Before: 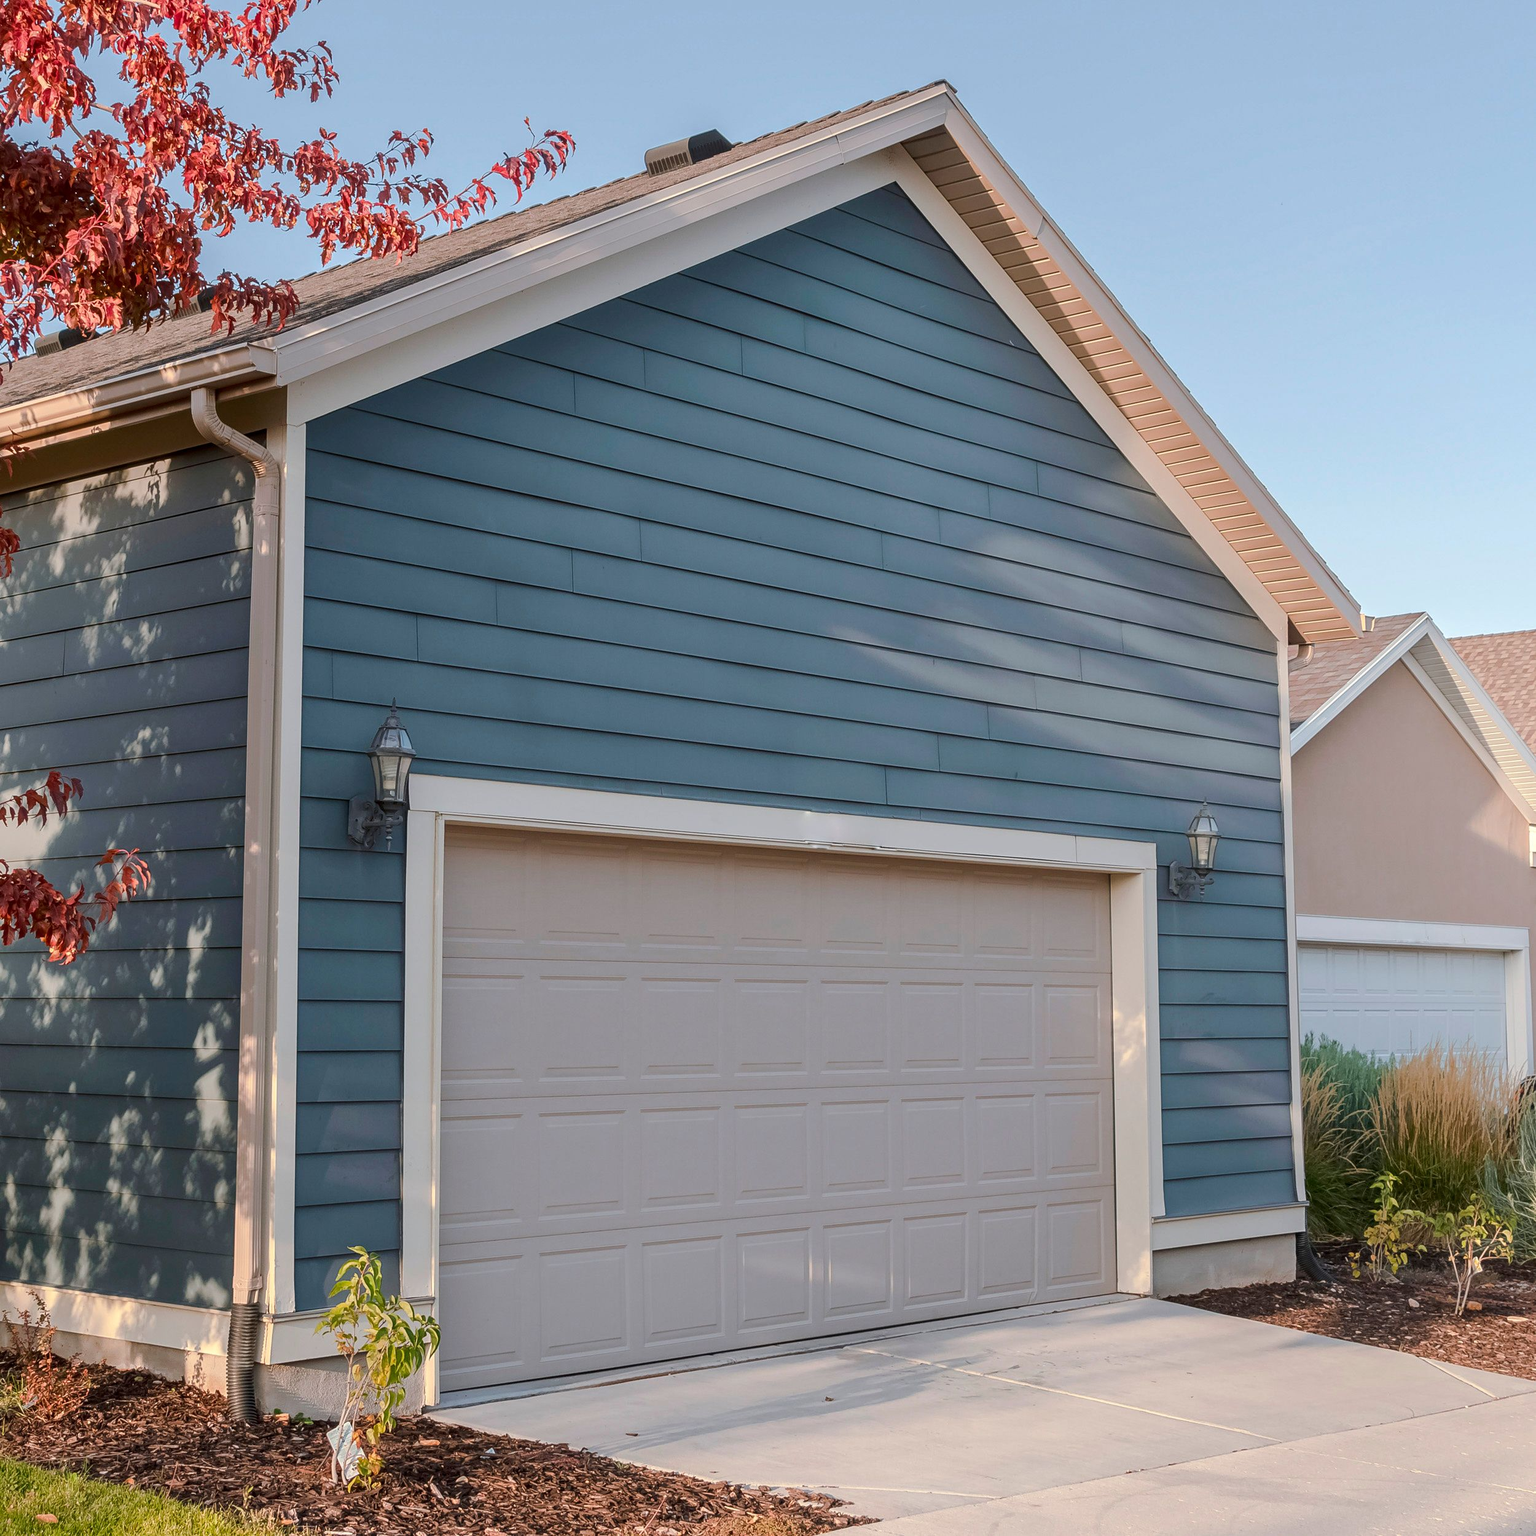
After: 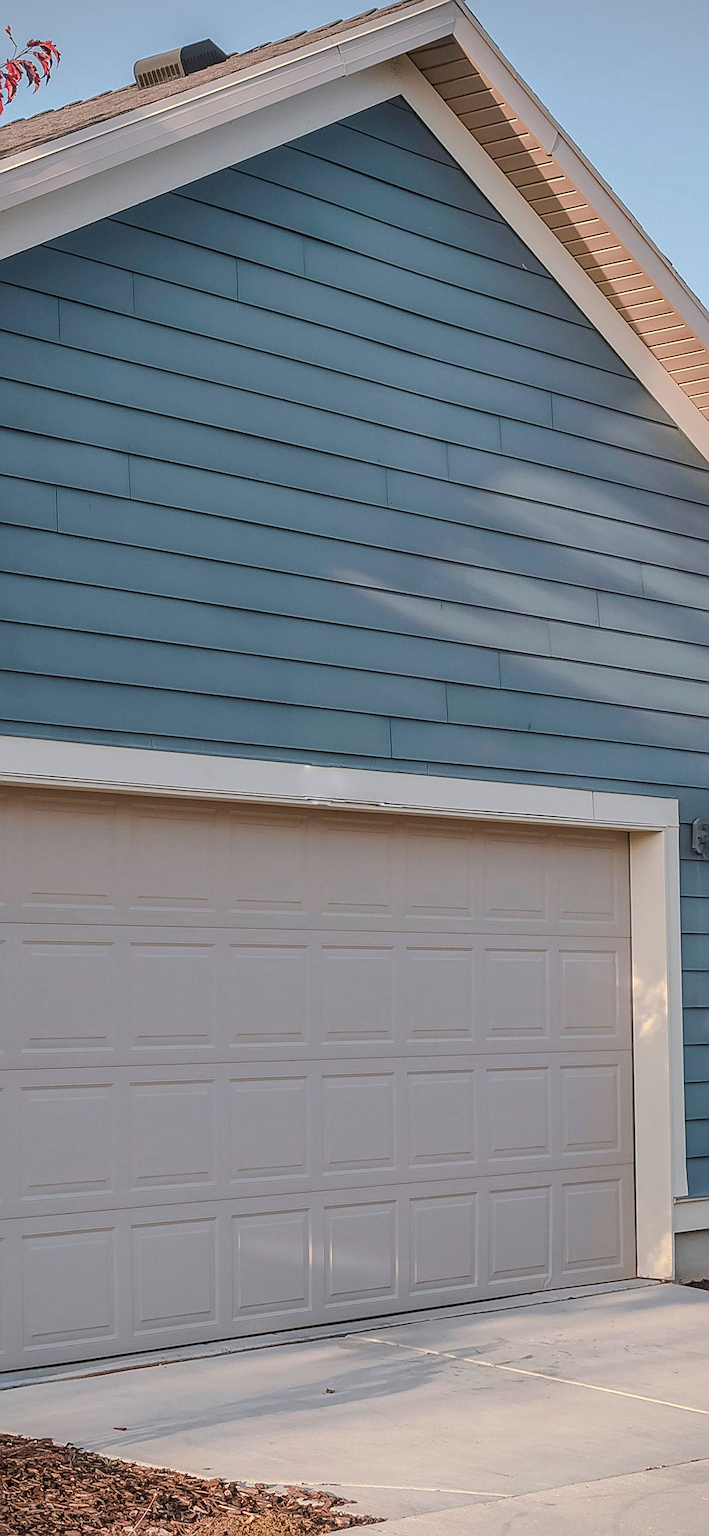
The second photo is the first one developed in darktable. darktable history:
crop: left 33.838%, top 6.071%, right 22.741%
sharpen: on, module defaults
local contrast: on, module defaults
contrast brightness saturation: contrast -0.125
vignetting: fall-off start 92.71%, unbound false
exposure: exposure -0.058 EV, compensate exposure bias true, compensate highlight preservation false
shadows and highlights: shadows -10.89, white point adjustment 1.38, highlights 10.34
